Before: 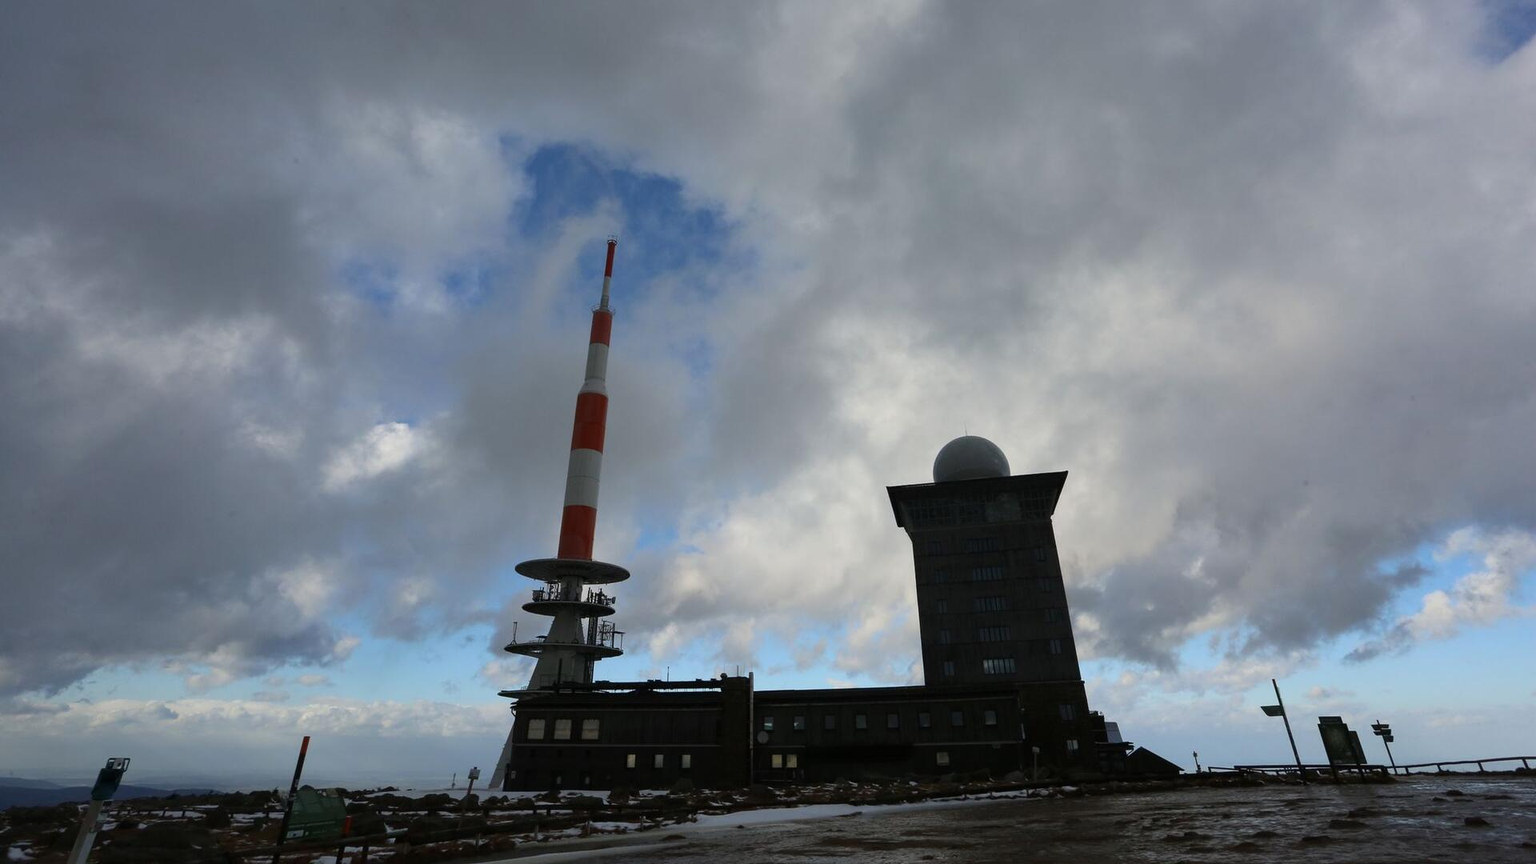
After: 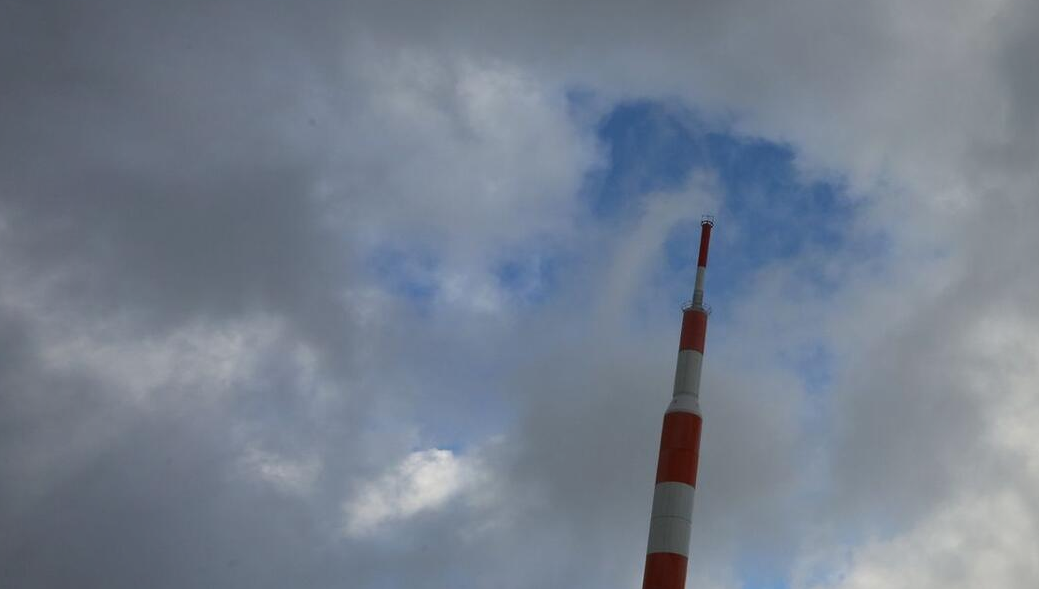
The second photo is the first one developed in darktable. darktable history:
vignetting: fall-off radius 81.53%
crop and rotate: left 3.046%, top 7.399%, right 42.806%, bottom 38.01%
exposure: exposure -0.043 EV, compensate highlight preservation false
